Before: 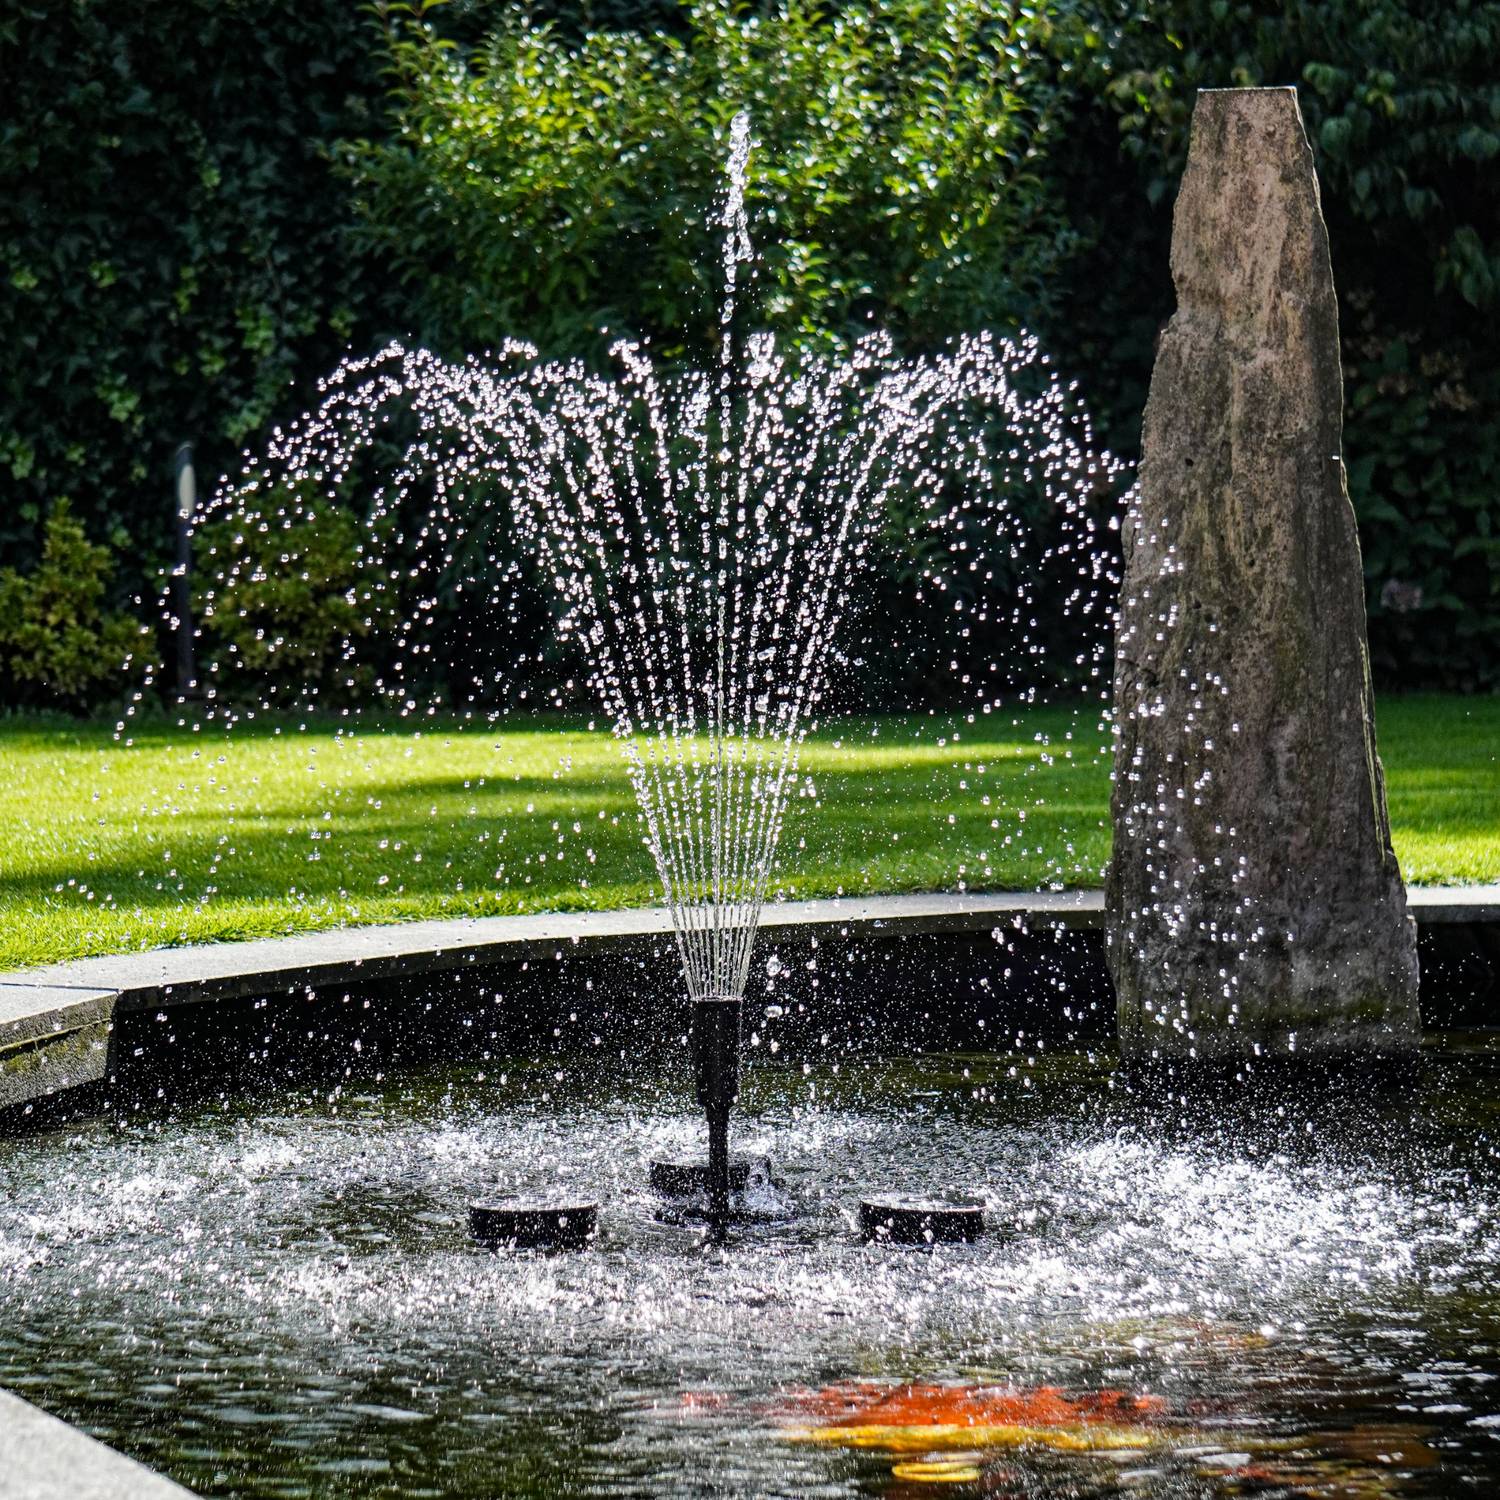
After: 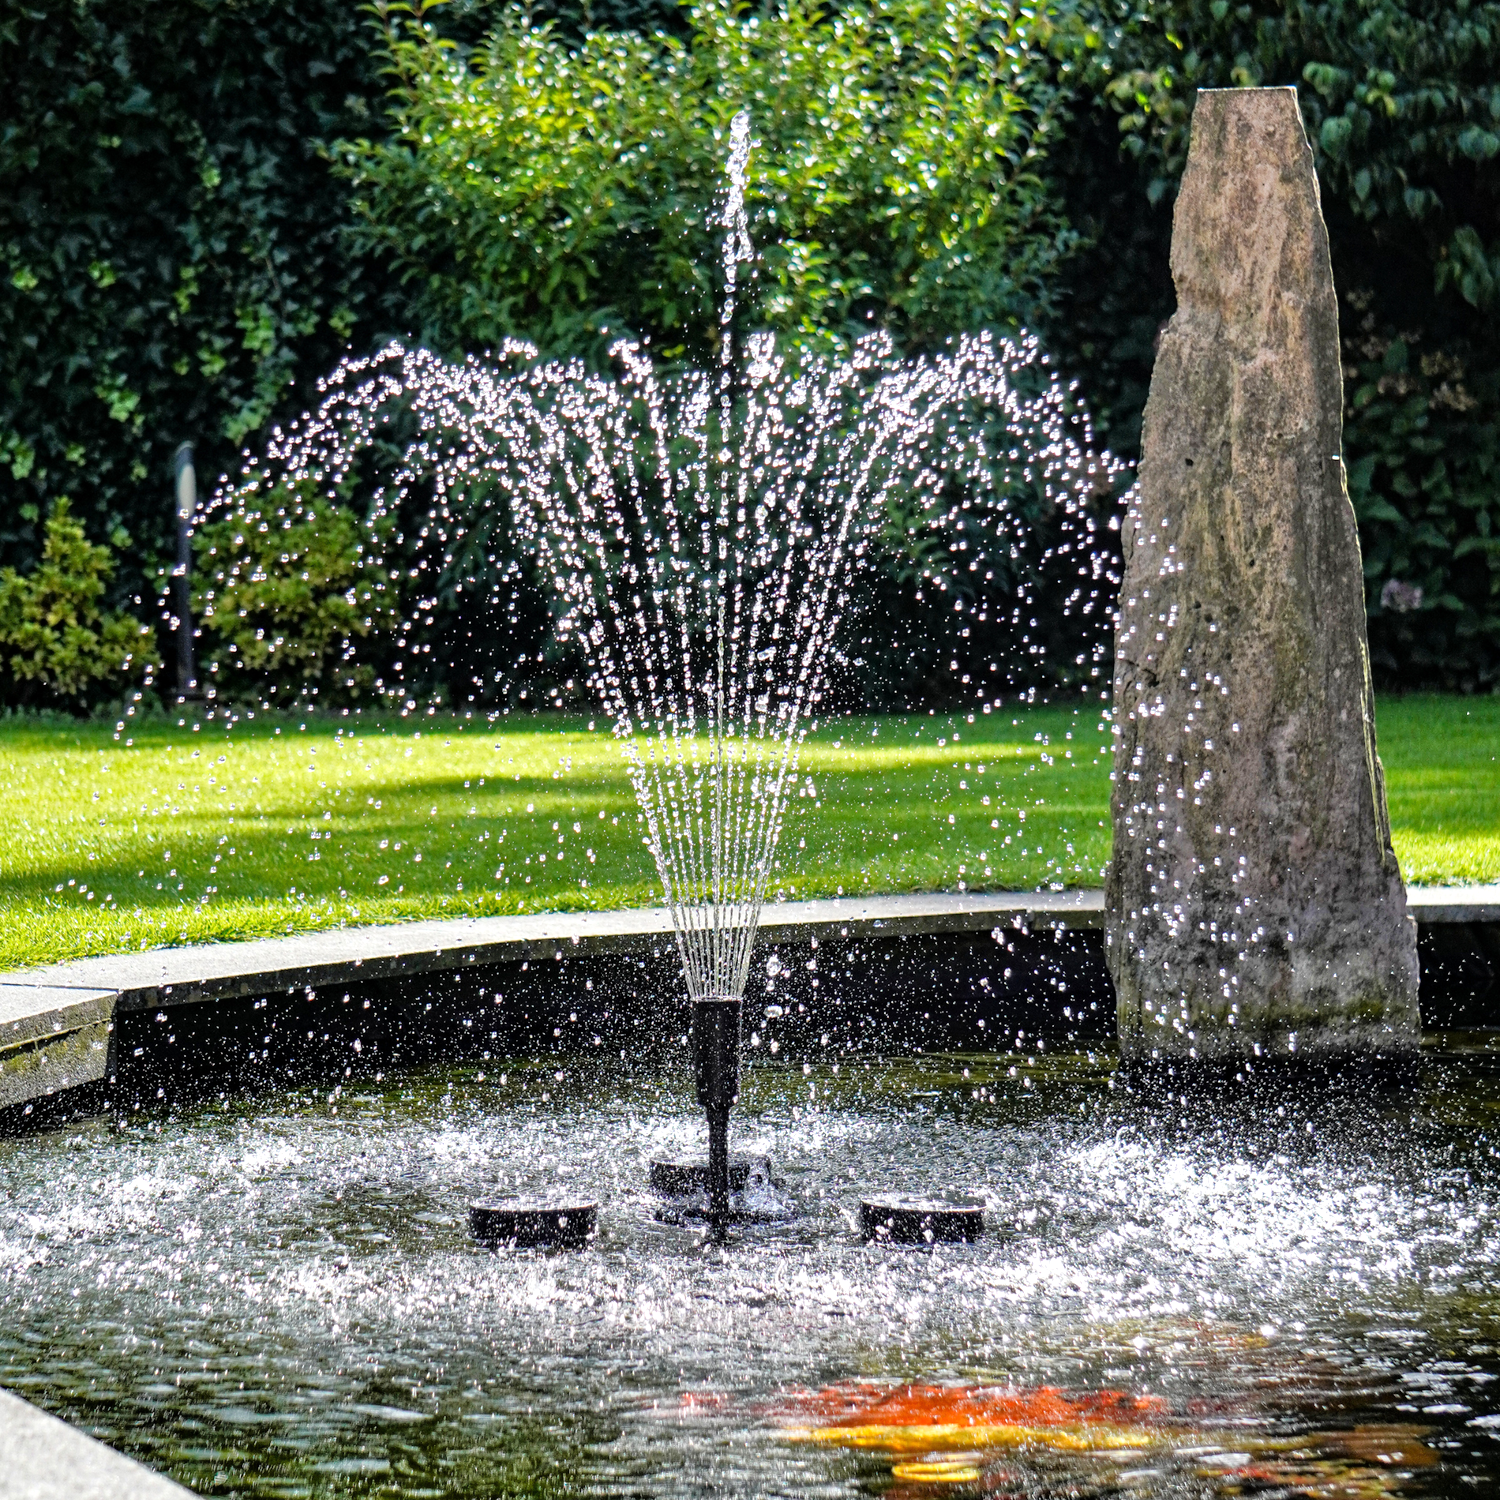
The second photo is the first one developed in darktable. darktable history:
exposure: exposure 0.202 EV, compensate exposure bias true, compensate highlight preservation false
tone equalizer: -7 EV 0.156 EV, -6 EV 0.619 EV, -5 EV 1.14 EV, -4 EV 1.32 EV, -3 EV 1.16 EV, -2 EV 0.6 EV, -1 EV 0.16 EV
